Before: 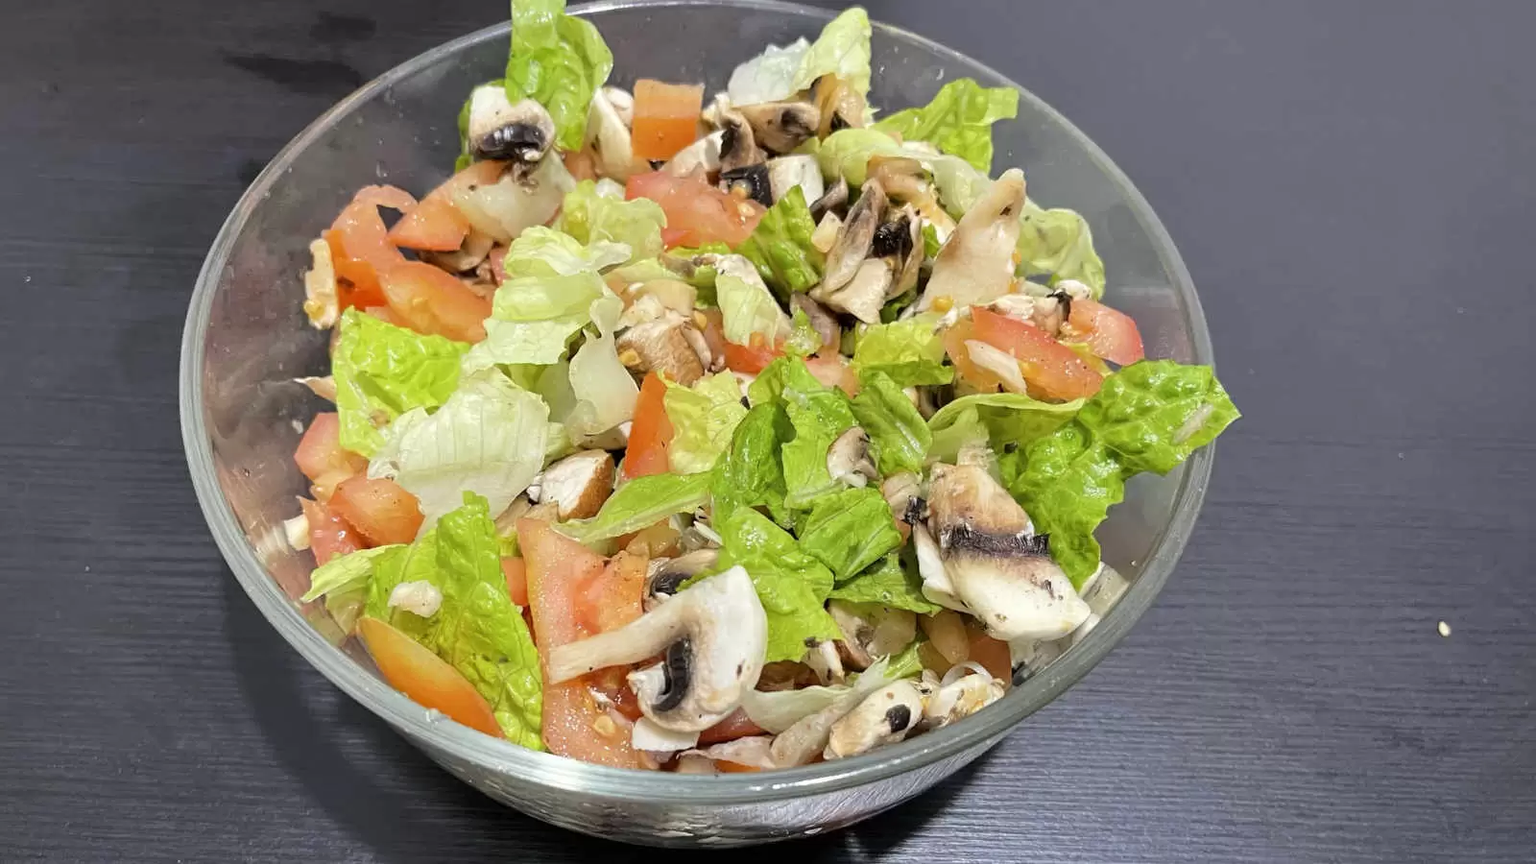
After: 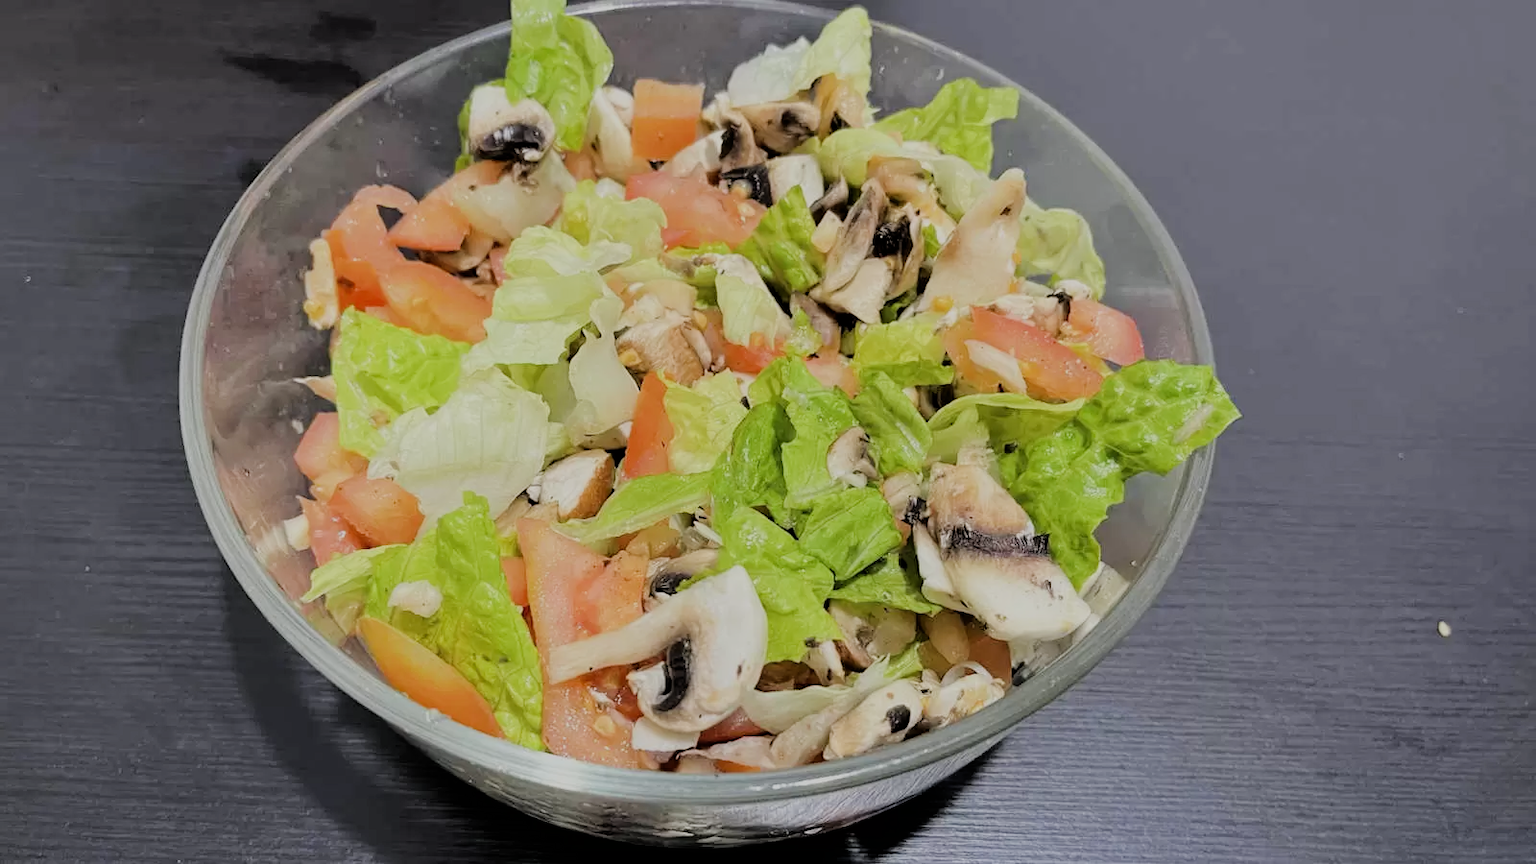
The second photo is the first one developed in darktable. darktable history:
filmic rgb: black relative exposure -6.1 EV, white relative exposure 6.97 EV, hardness 2.26
